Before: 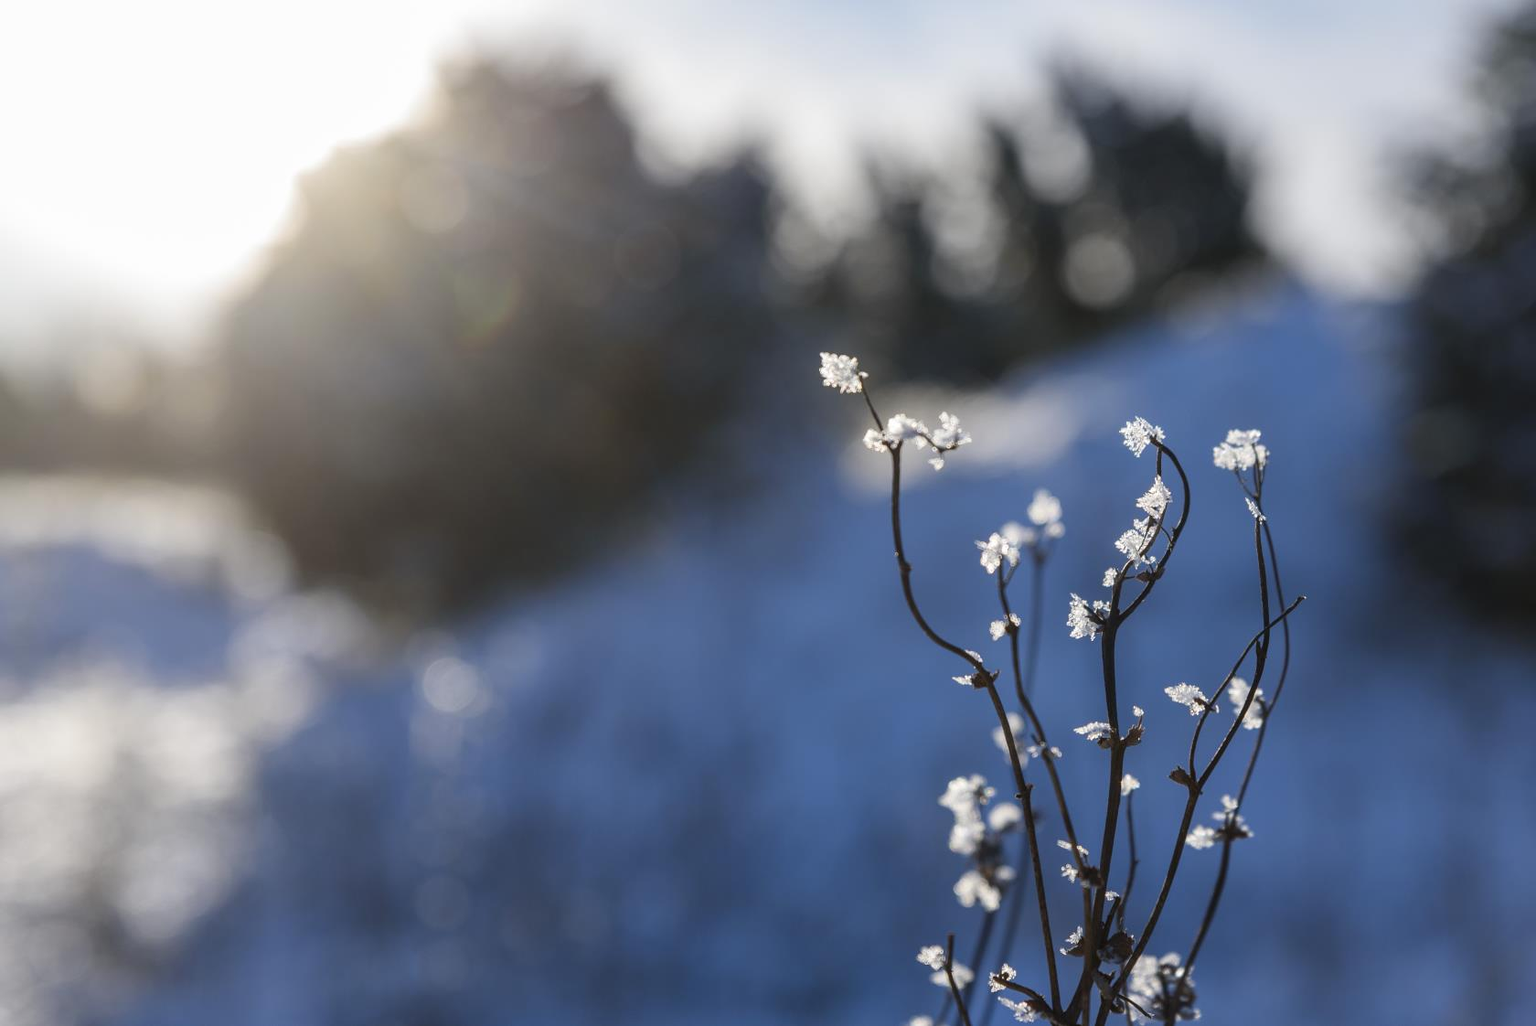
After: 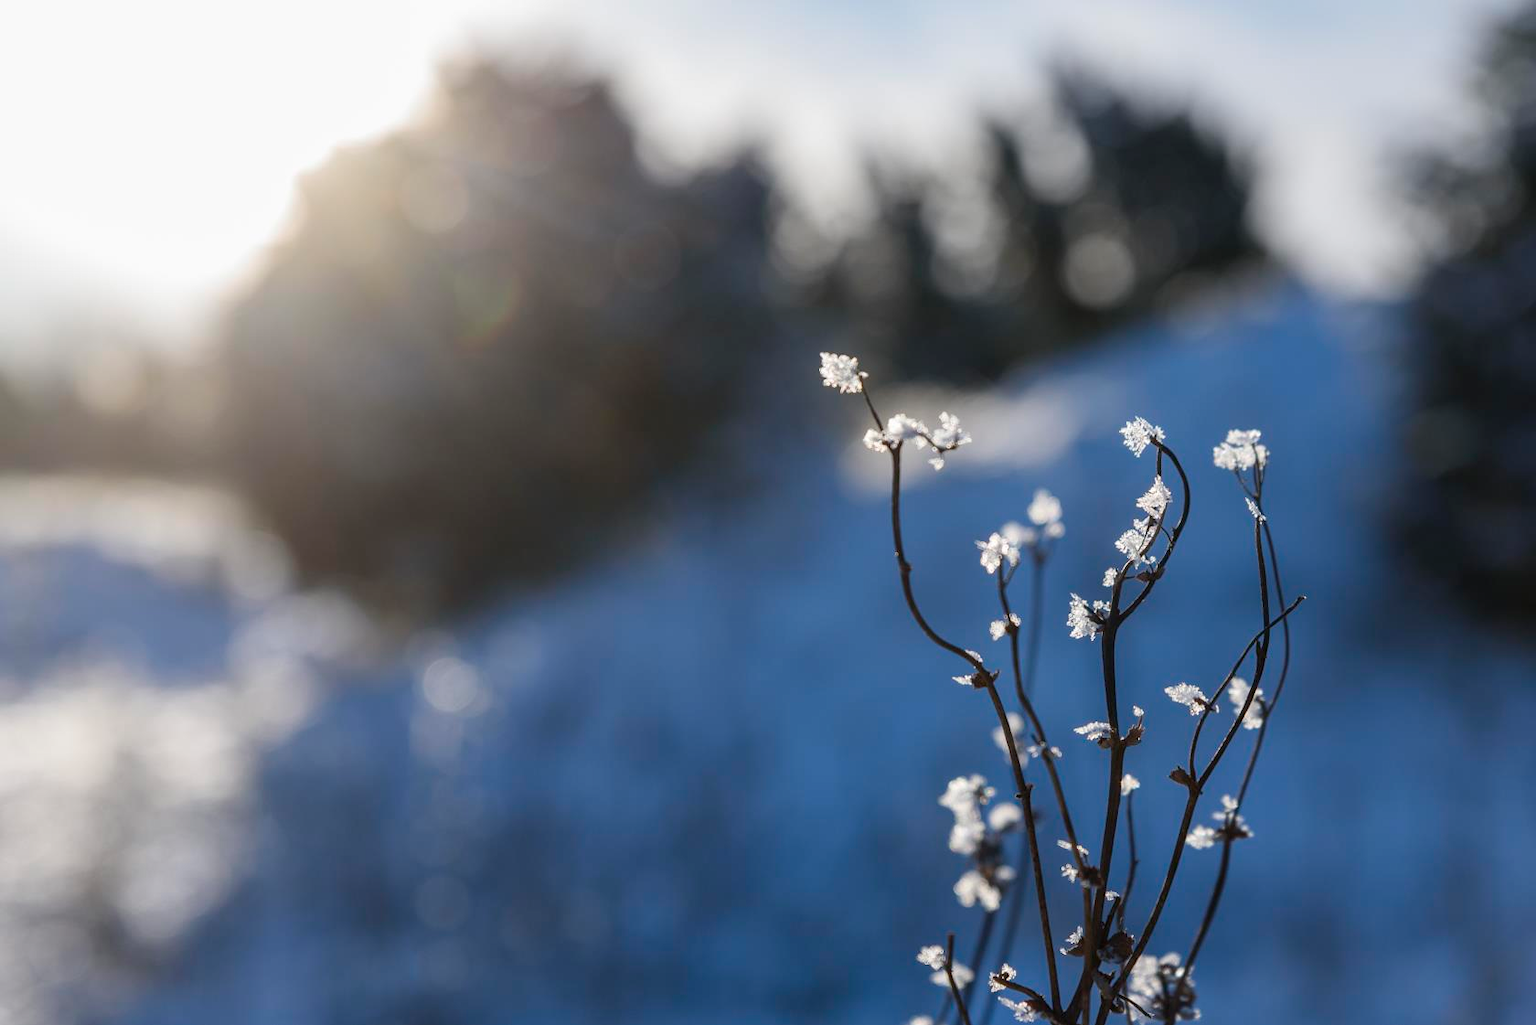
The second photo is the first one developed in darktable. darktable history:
tone equalizer: -7 EV 0.181 EV, -6 EV 0.152 EV, -5 EV 0.08 EV, -4 EV 0.051 EV, -2 EV -0.039 EV, -1 EV -0.037 EV, +0 EV -0.039 EV, smoothing diameter 24.83%, edges refinement/feathering 9.61, preserve details guided filter
